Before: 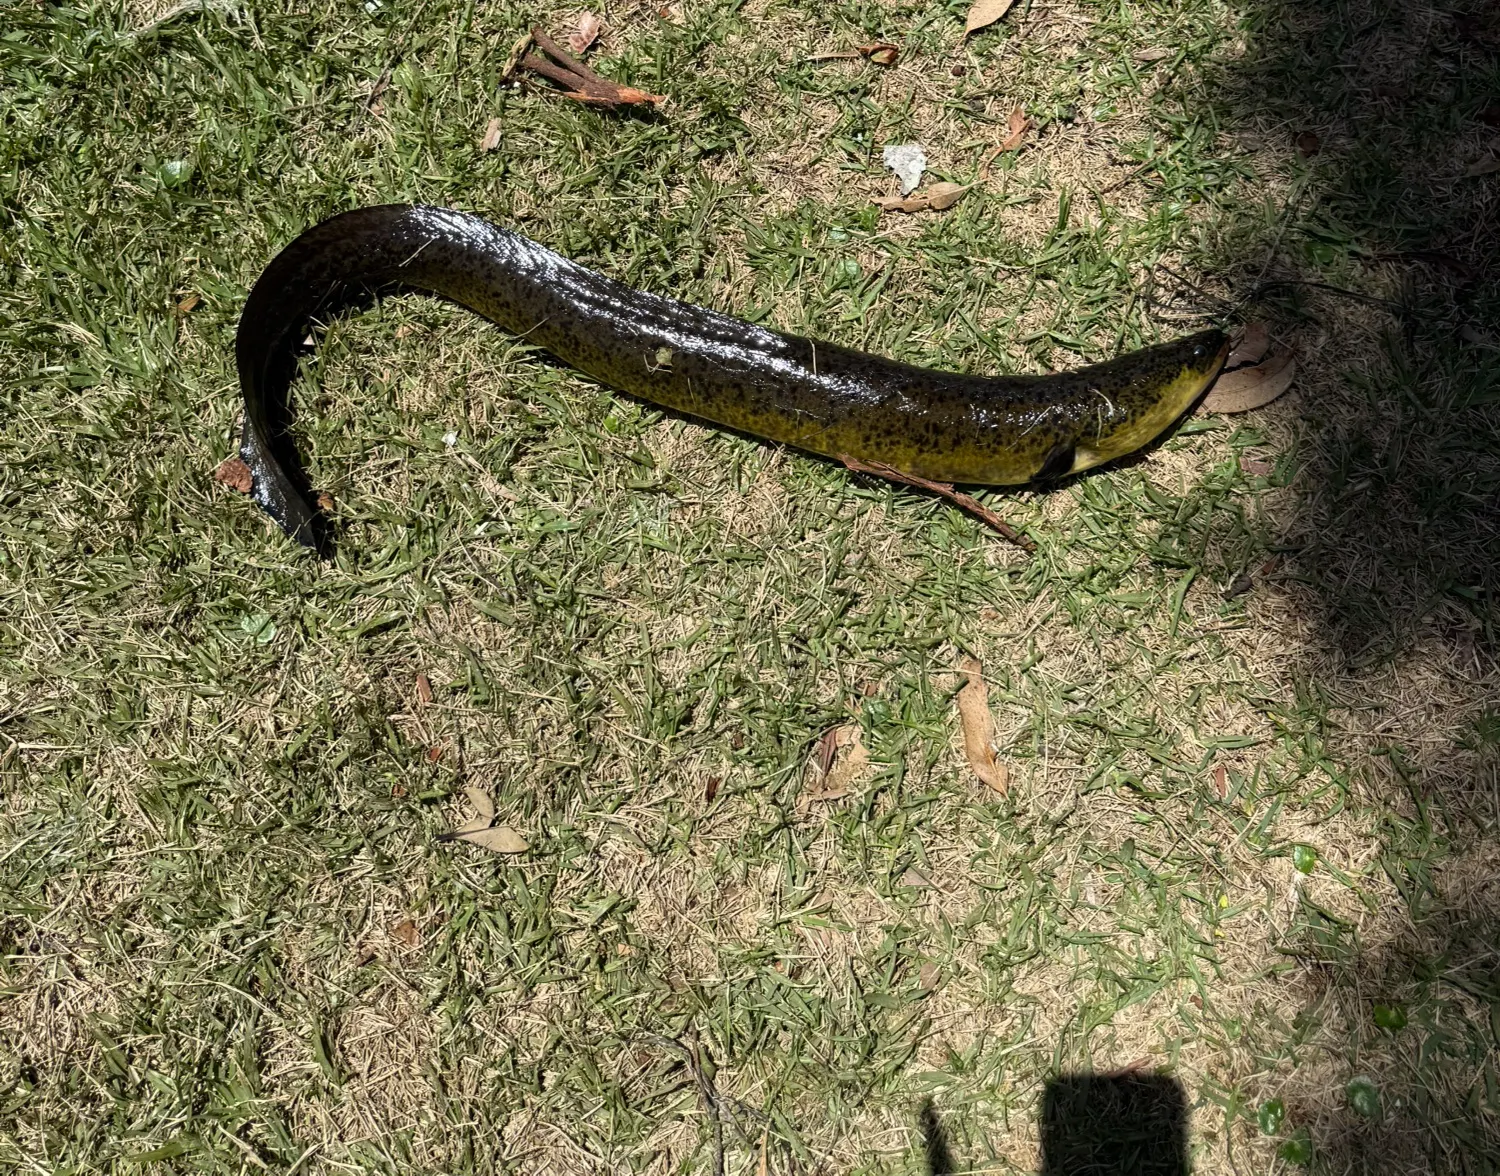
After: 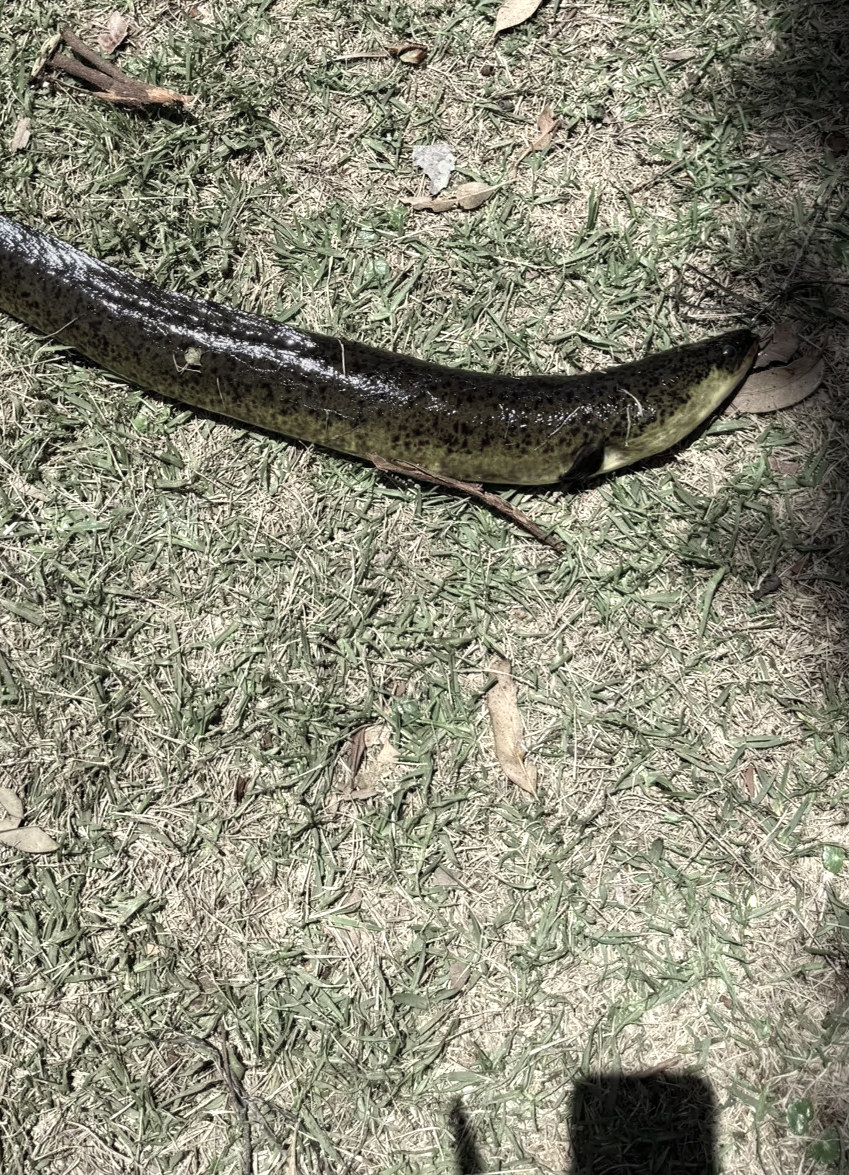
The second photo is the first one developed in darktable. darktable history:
shadows and highlights: shadows 25, white point adjustment -3, highlights -30
color zones: curves: ch0 [(0.25, 0.667) (0.758, 0.368)]; ch1 [(0.215, 0.245) (0.761, 0.373)]; ch2 [(0.247, 0.554) (0.761, 0.436)]
crop: left 31.458%, top 0%, right 11.876%
